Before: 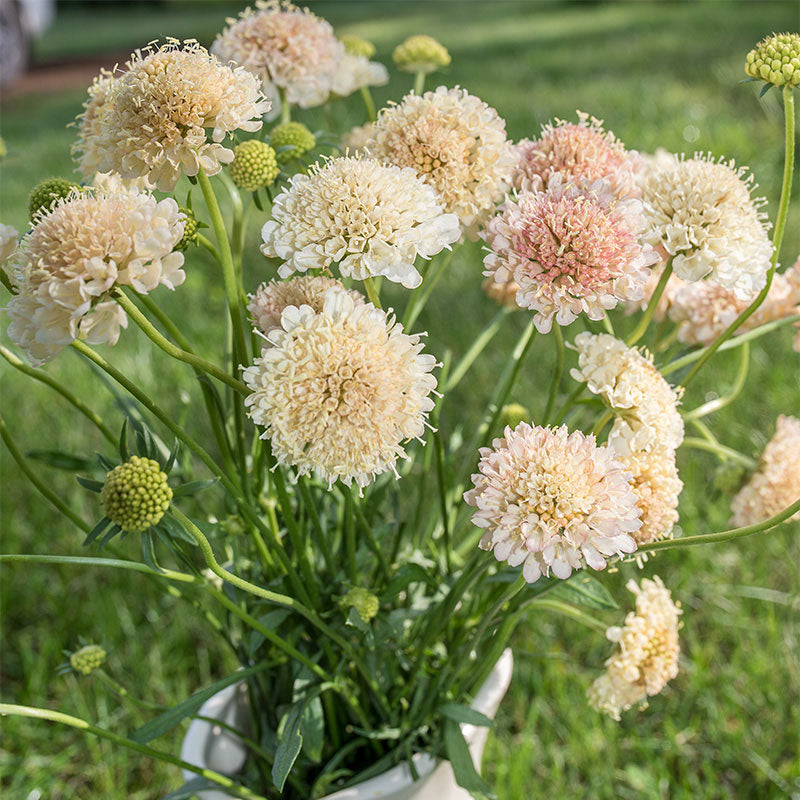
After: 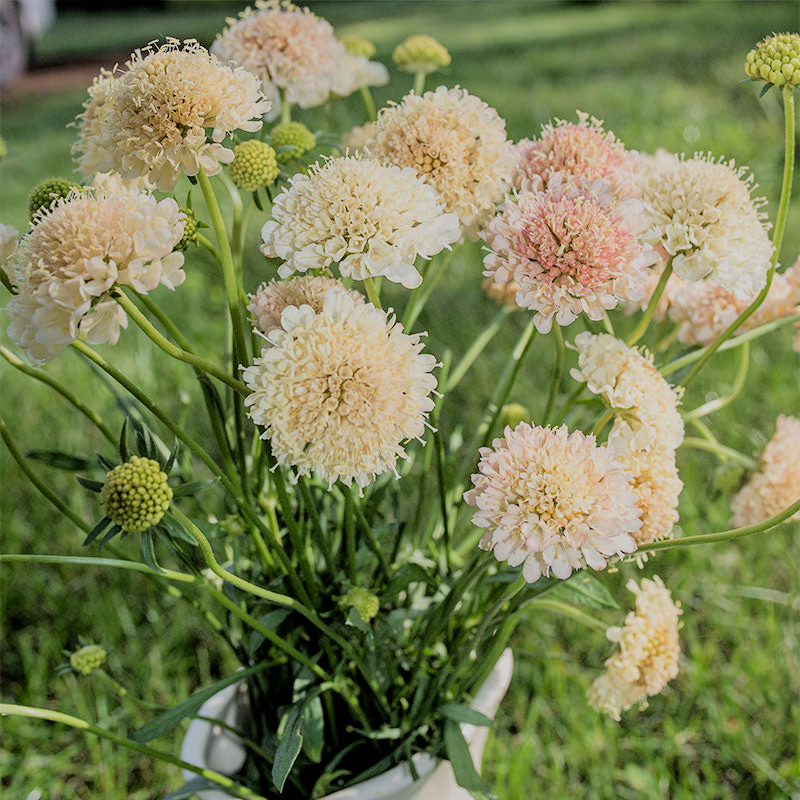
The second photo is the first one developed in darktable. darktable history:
filmic rgb: black relative exposure -4.69 EV, white relative exposure 4.79 EV, hardness 2.34, latitude 35.09%, contrast 1.049, highlights saturation mix 0.765%, shadows ↔ highlights balance 1.27%, color science v6 (2022)
